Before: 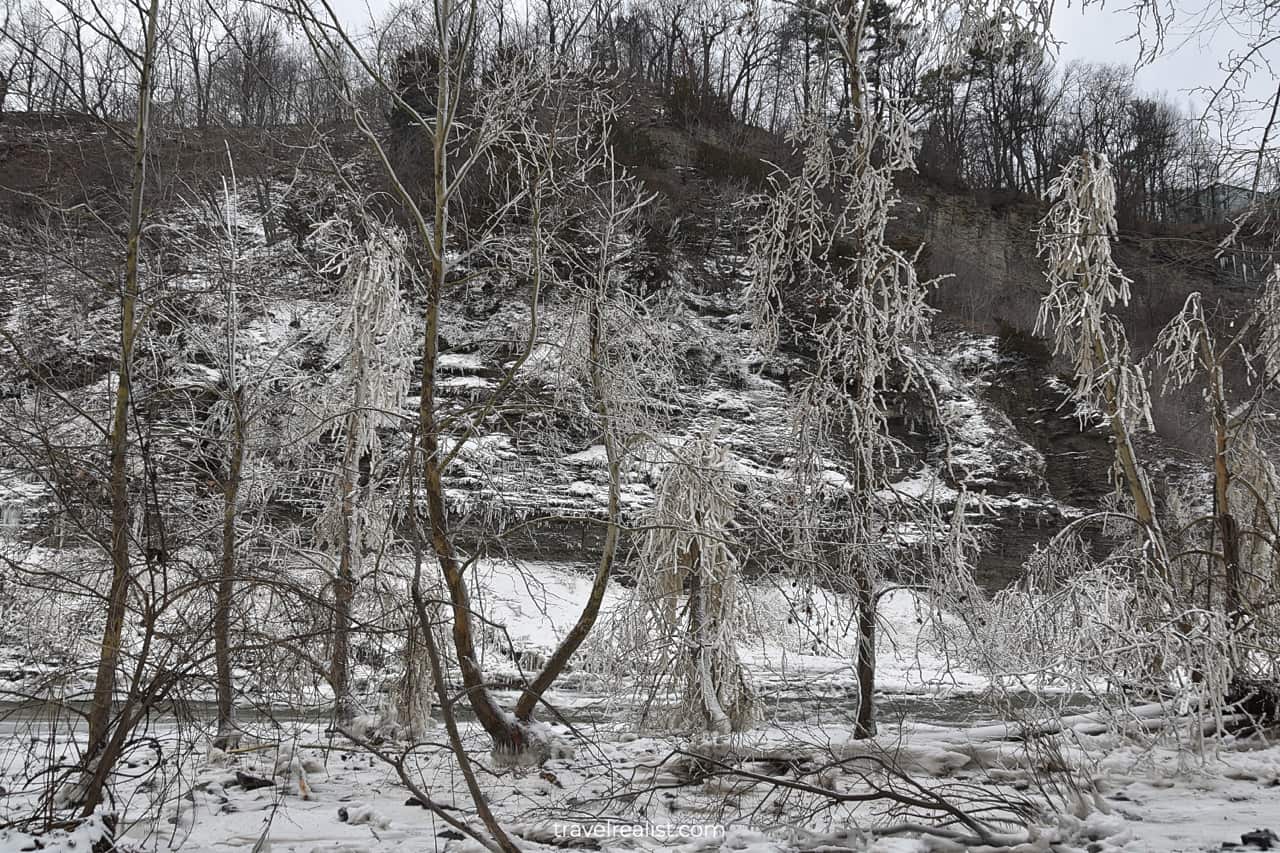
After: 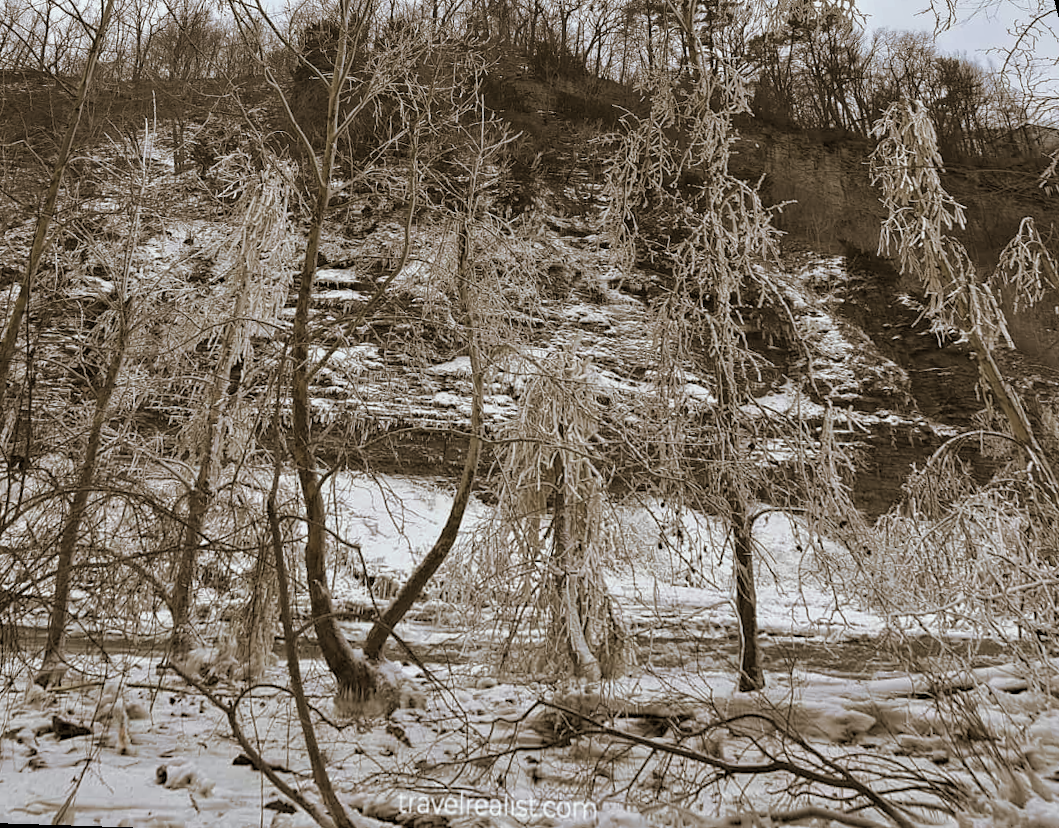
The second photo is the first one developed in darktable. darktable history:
split-toning: shadows › hue 37.98°, highlights › hue 185.58°, balance -55.261
crop: top 0.05%, bottom 0.098%
exposure: exposure -0.151 EV, compensate highlight preservation false
haze removal: compatibility mode true, adaptive false
rotate and perspective: rotation 0.72°, lens shift (vertical) -0.352, lens shift (horizontal) -0.051, crop left 0.152, crop right 0.859, crop top 0.019, crop bottom 0.964
